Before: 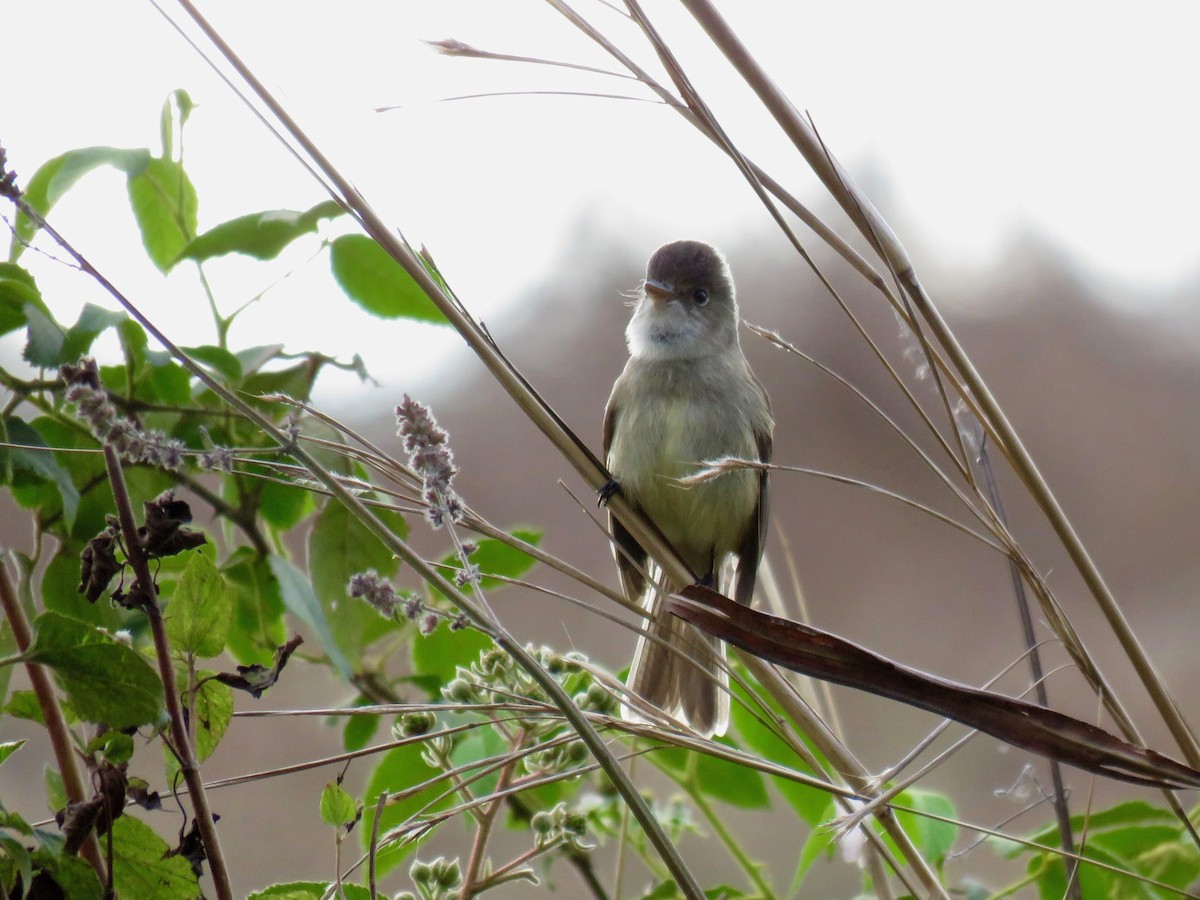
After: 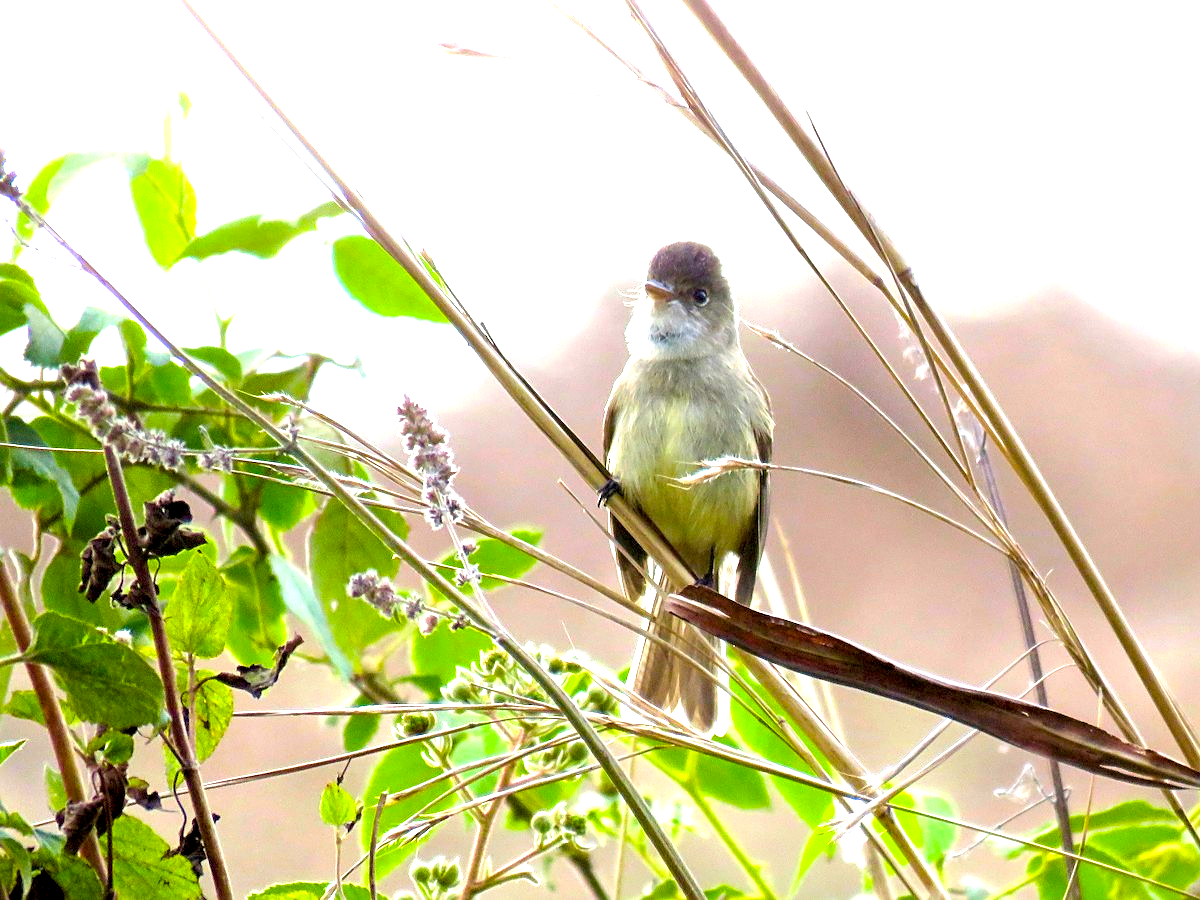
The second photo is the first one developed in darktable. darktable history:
exposure: black level correction 0, exposure 1.7 EV, compensate exposure bias true, compensate highlight preservation false
sharpen: on, module defaults
color balance rgb: linear chroma grading › global chroma 9.31%, global vibrance 41.49%
